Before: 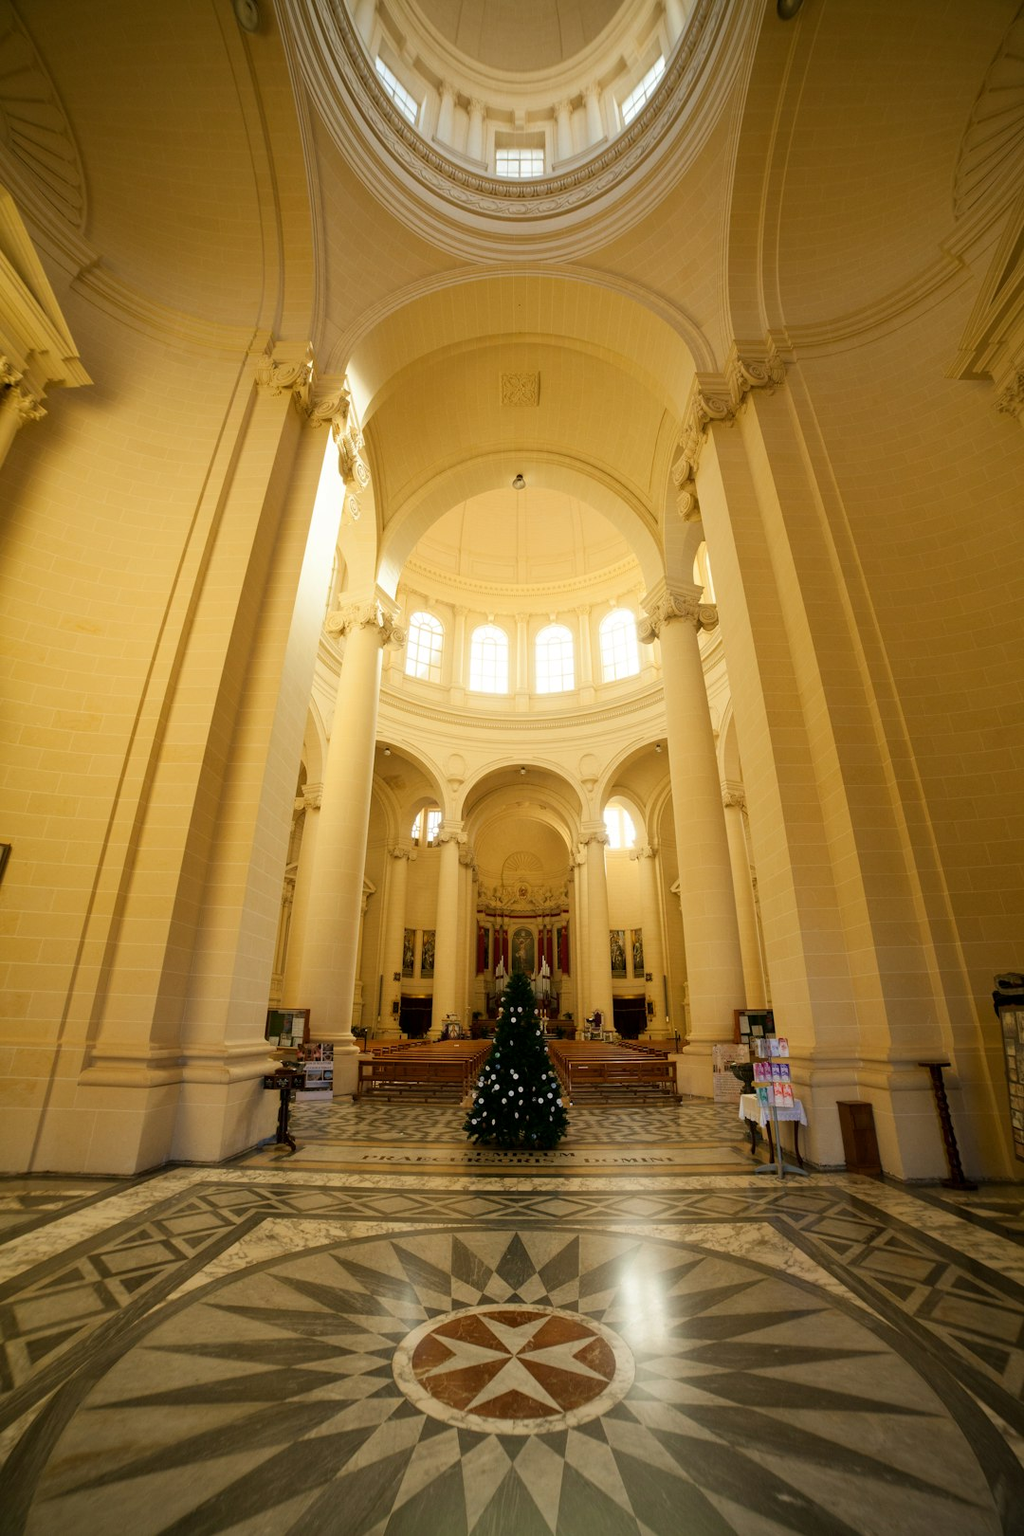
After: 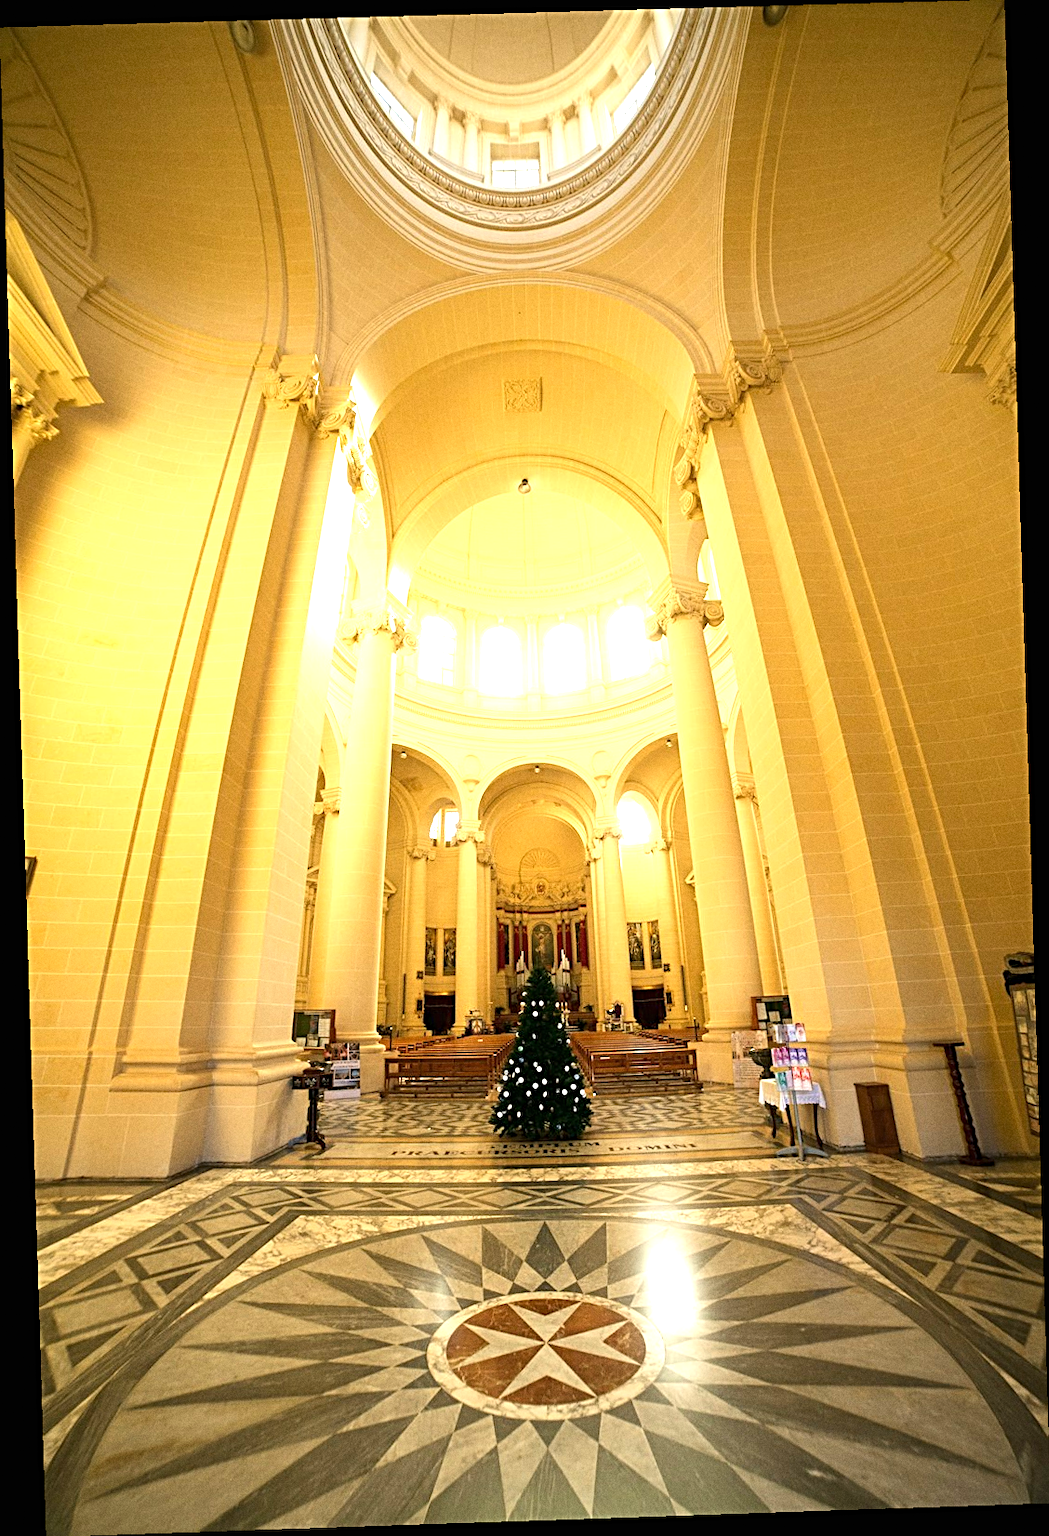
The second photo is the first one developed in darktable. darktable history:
sharpen: radius 3.119
grain: coarseness 0.09 ISO
exposure: black level correction 0, exposure 1.2 EV, compensate highlight preservation false
rotate and perspective: rotation -1.77°, lens shift (horizontal) 0.004, automatic cropping off
